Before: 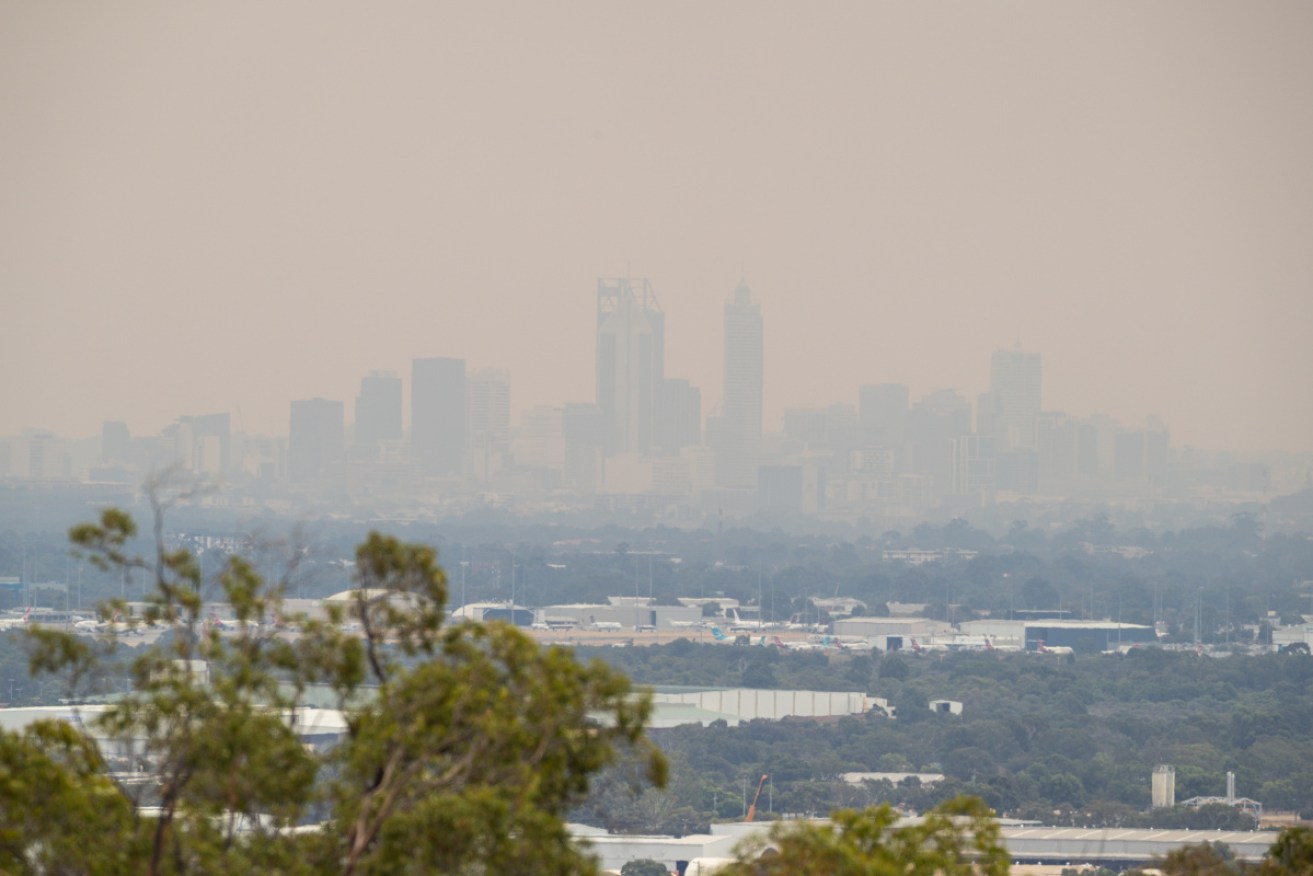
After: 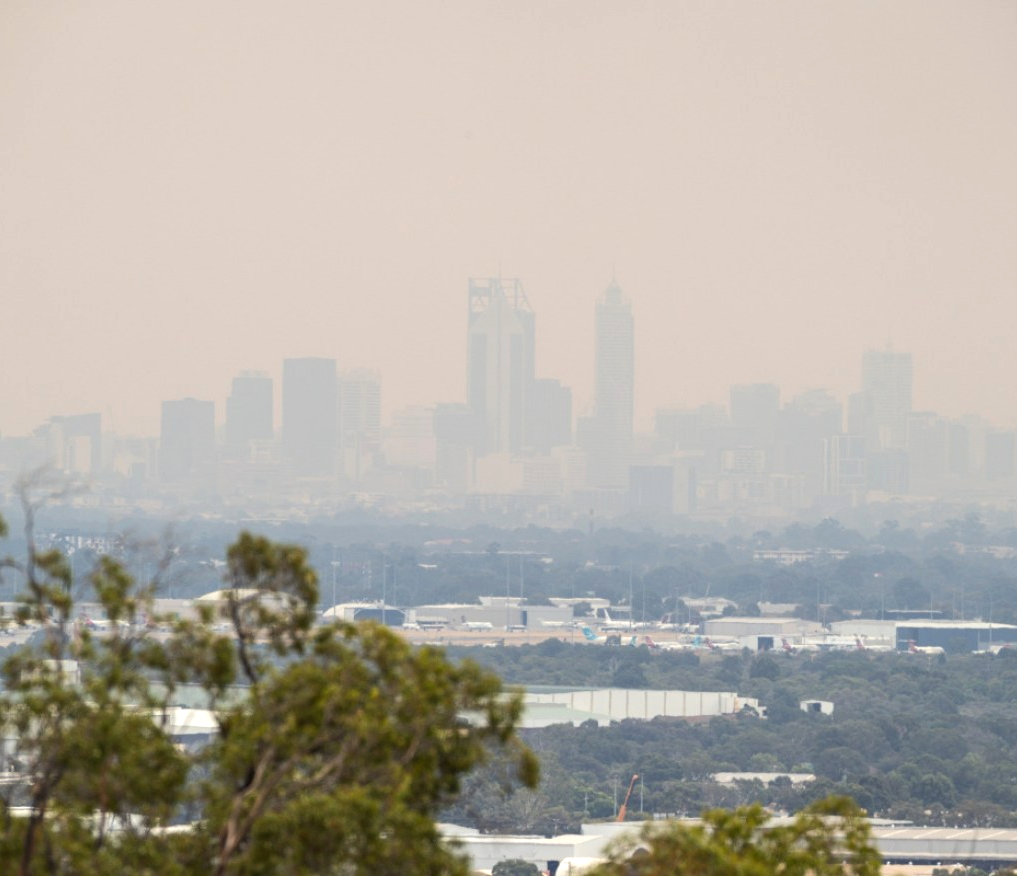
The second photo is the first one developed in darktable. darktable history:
crop: left 9.88%, right 12.664%
tone equalizer: -8 EV -0.417 EV, -7 EV -0.389 EV, -6 EV -0.333 EV, -5 EV -0.222 EV, -3 EV 0.222 EV, -2 EV 0.333 EV, -1 EV 0.389 EV, +0 EV 0.417 EV, edges refinement/feathering 500, mask exposure compensation -1.57 EV, preserve details no
